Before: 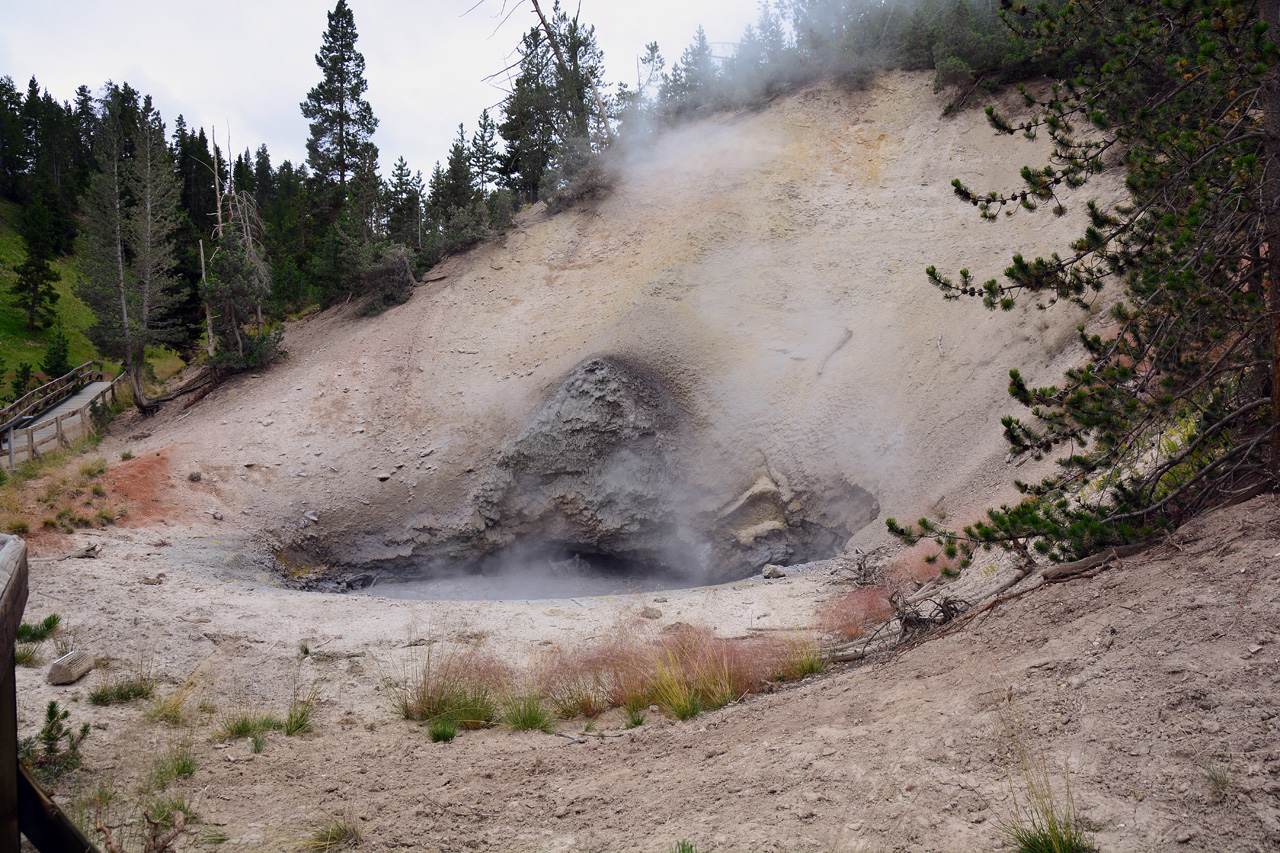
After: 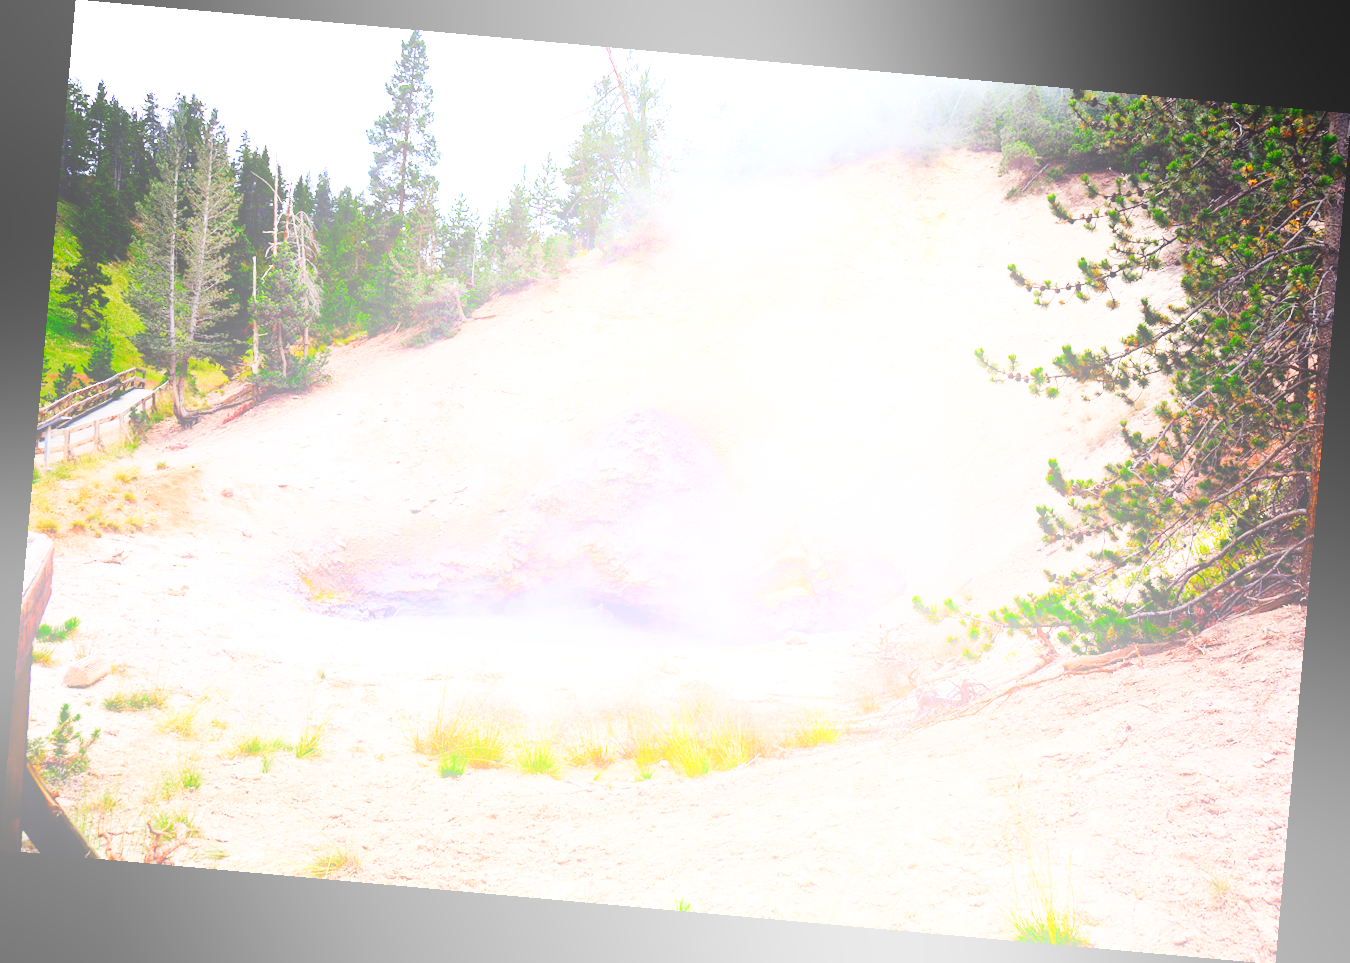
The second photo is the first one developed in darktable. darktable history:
base curve: curves: ch0 [(0, 0) (0, 0) (0.002, 0.001) (0.008, 0.003) (0.019, 0.011) (0.037, 0.037) (0.064, 0.11) (0.102, 0.232) (0.152, 0.379) (0.216, 0.524) (0.296, 0.665) (0.394, 0.789) (0.512, 0.881) (0.651, 0.945) (0.813, 0.986) (1, 1)], preserve colors none
exposure: black level correction 0, exposure 0.95 EV, compensate exposure bias true, compensate highlight preservation false
bloom: size 40%
rotate and perspective: rotation 5.12°, automatic cropping off
